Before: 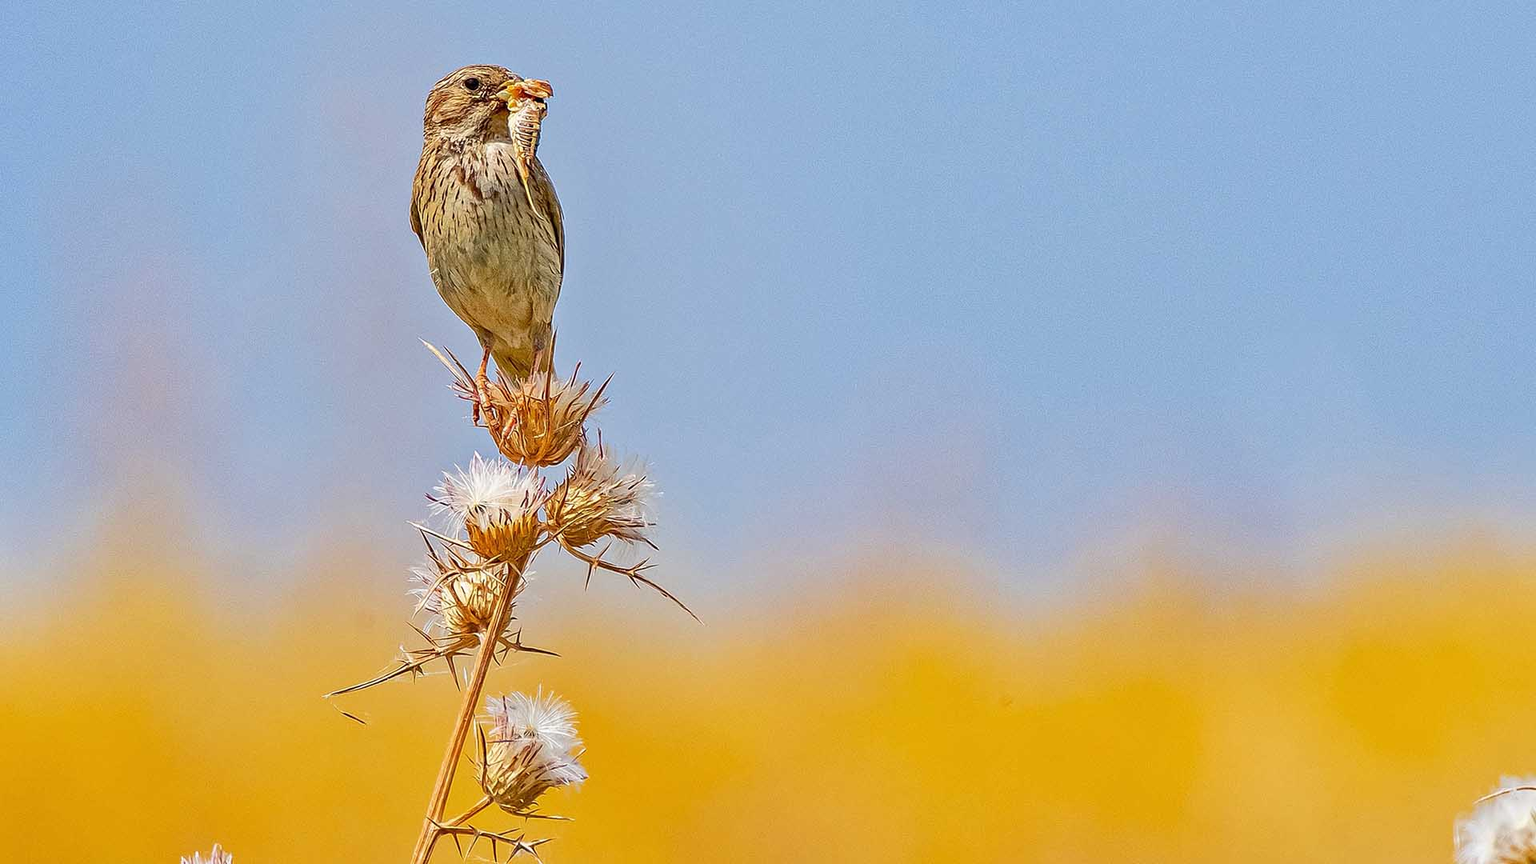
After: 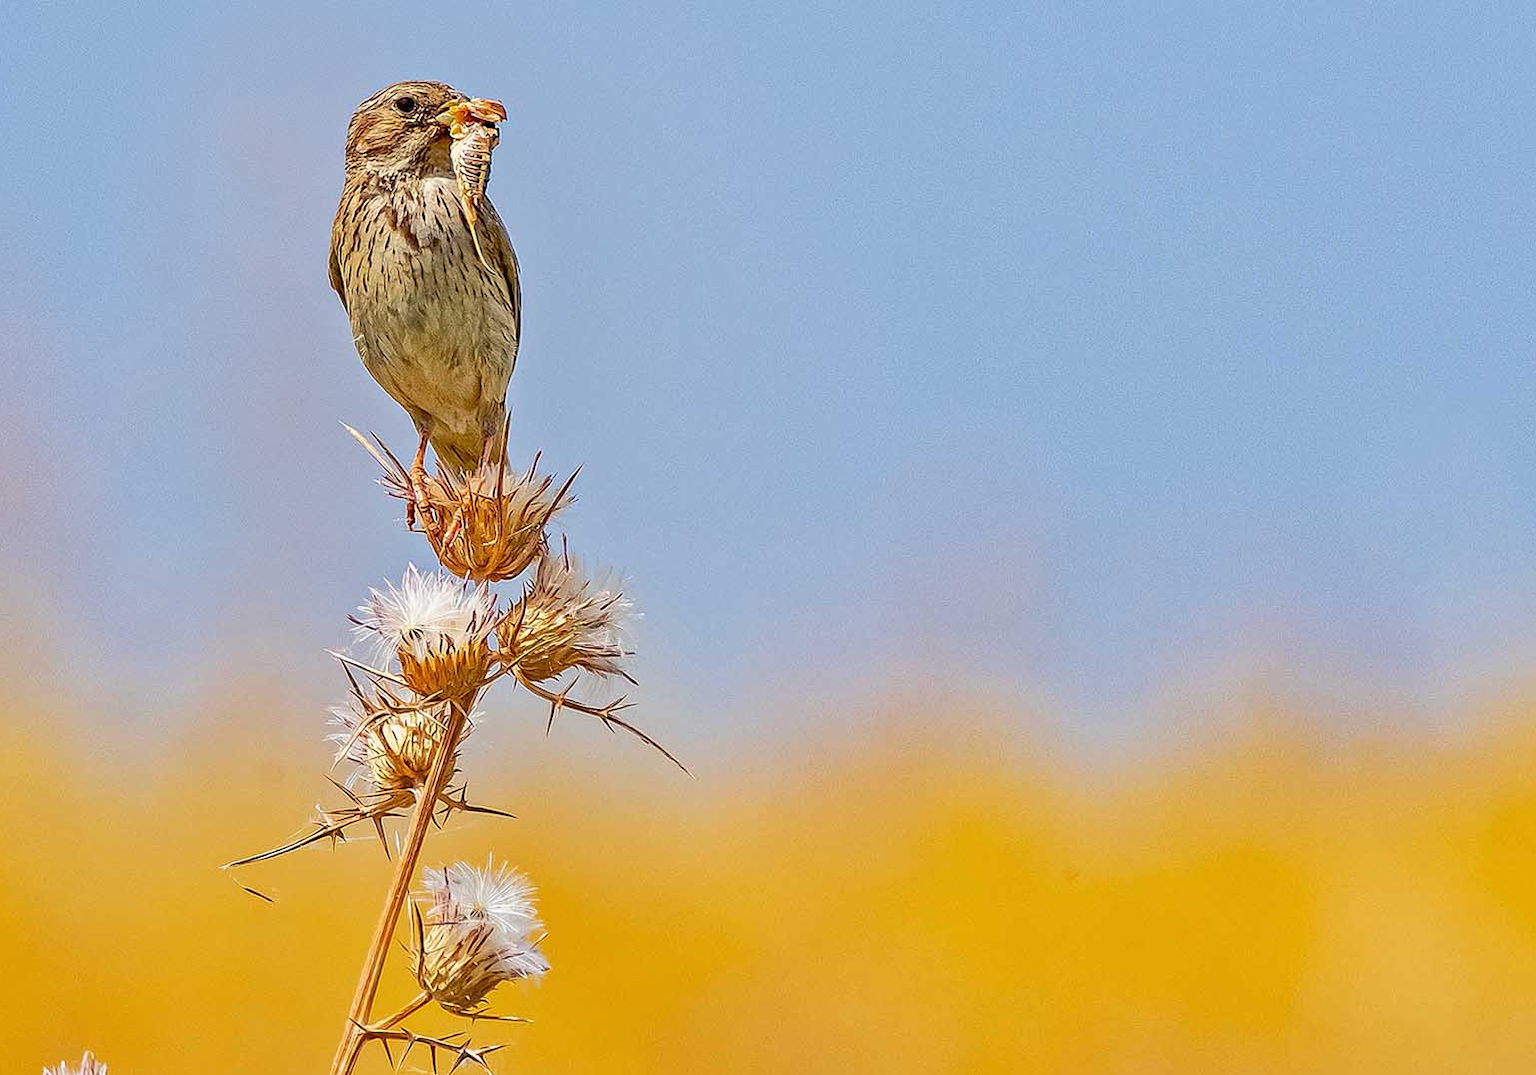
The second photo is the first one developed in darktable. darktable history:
crop and rotate: left 9.548%, right 10.168%
